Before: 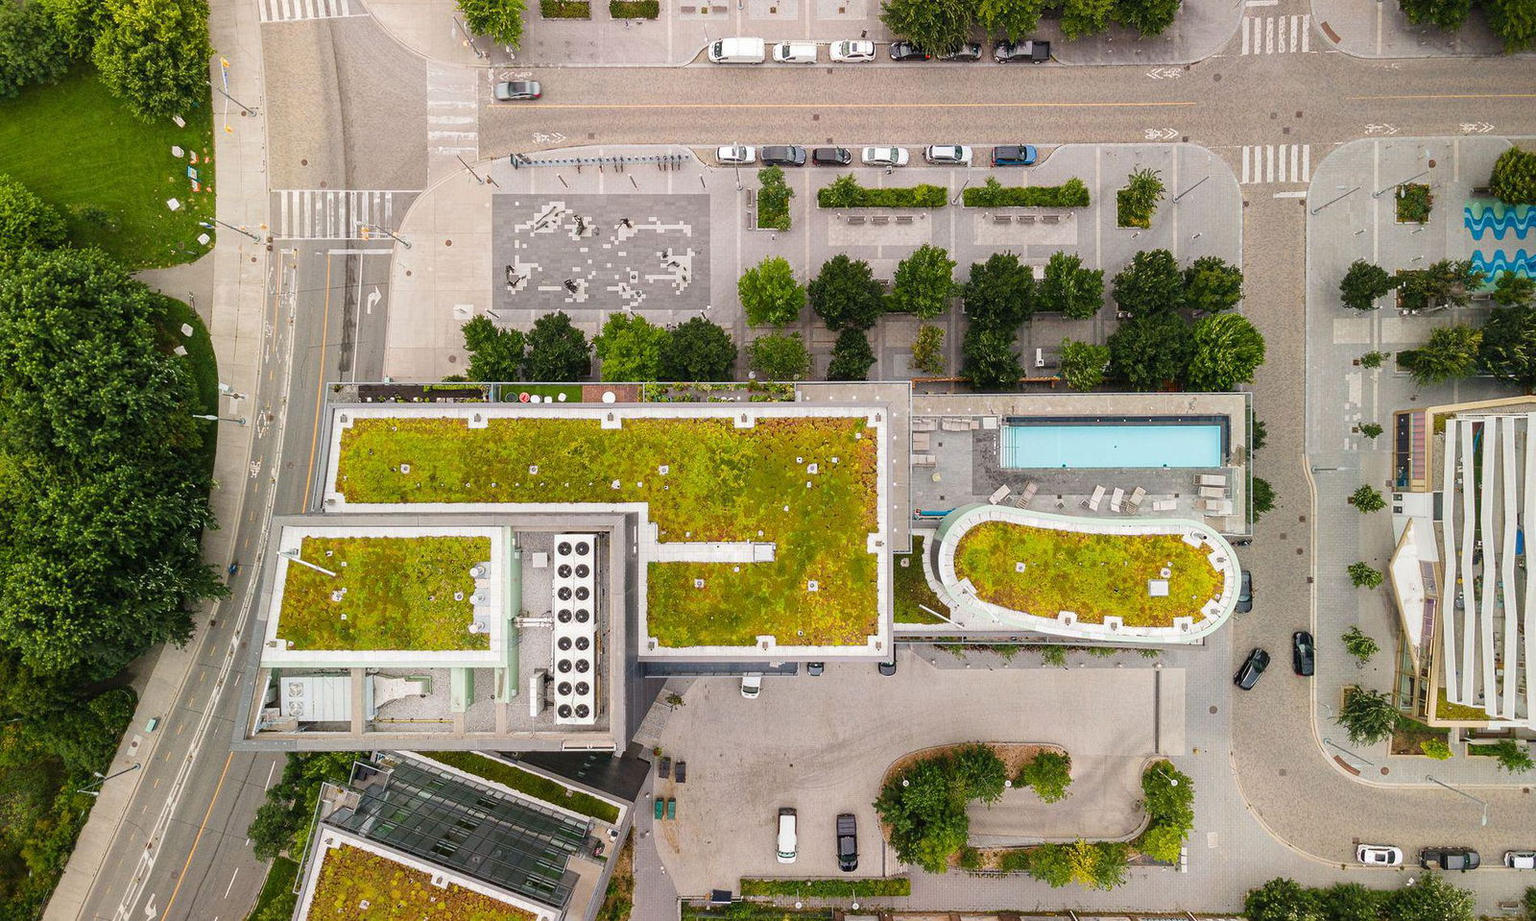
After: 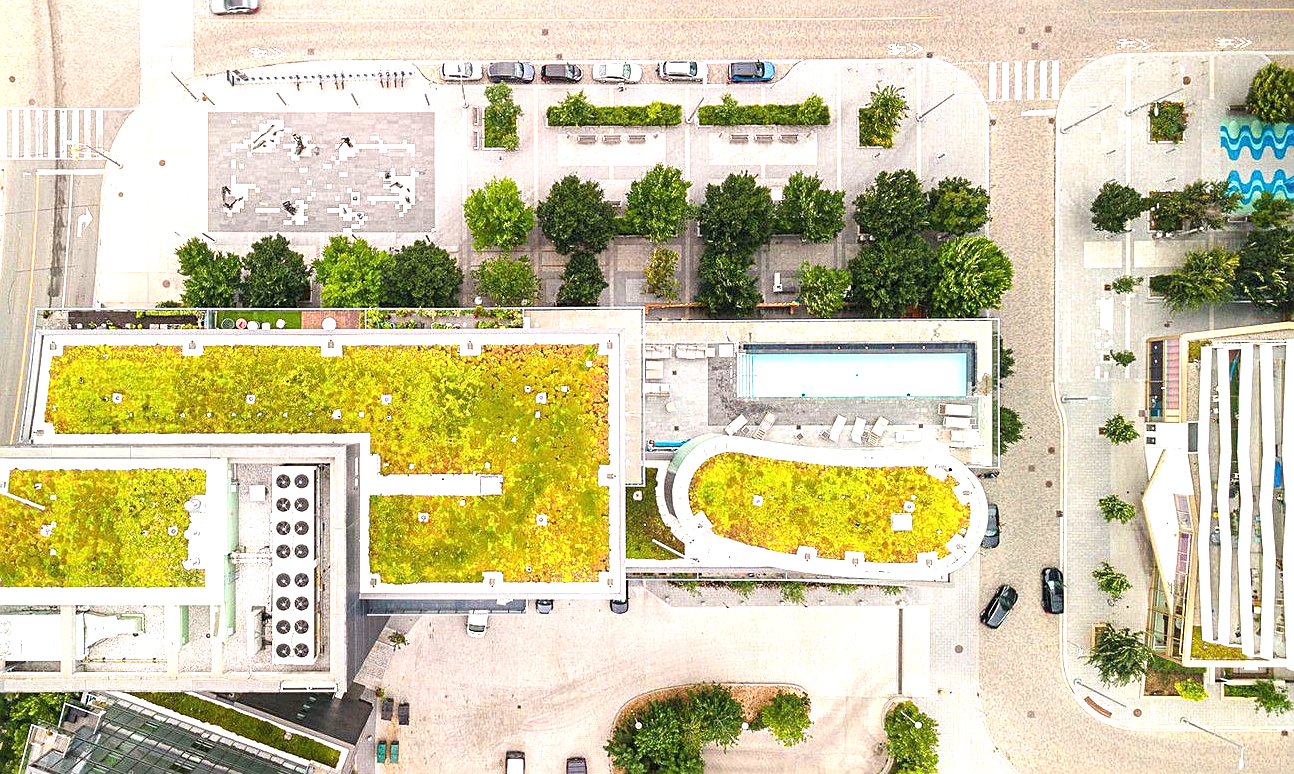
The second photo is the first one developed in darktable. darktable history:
exposure: black level correction 0, exposure 1.102 EV, compensate highlight preservation false
sharpen: on, module defaults
crop: left 19.095%, top 9.447%, right 0%, bottom 9.768%
